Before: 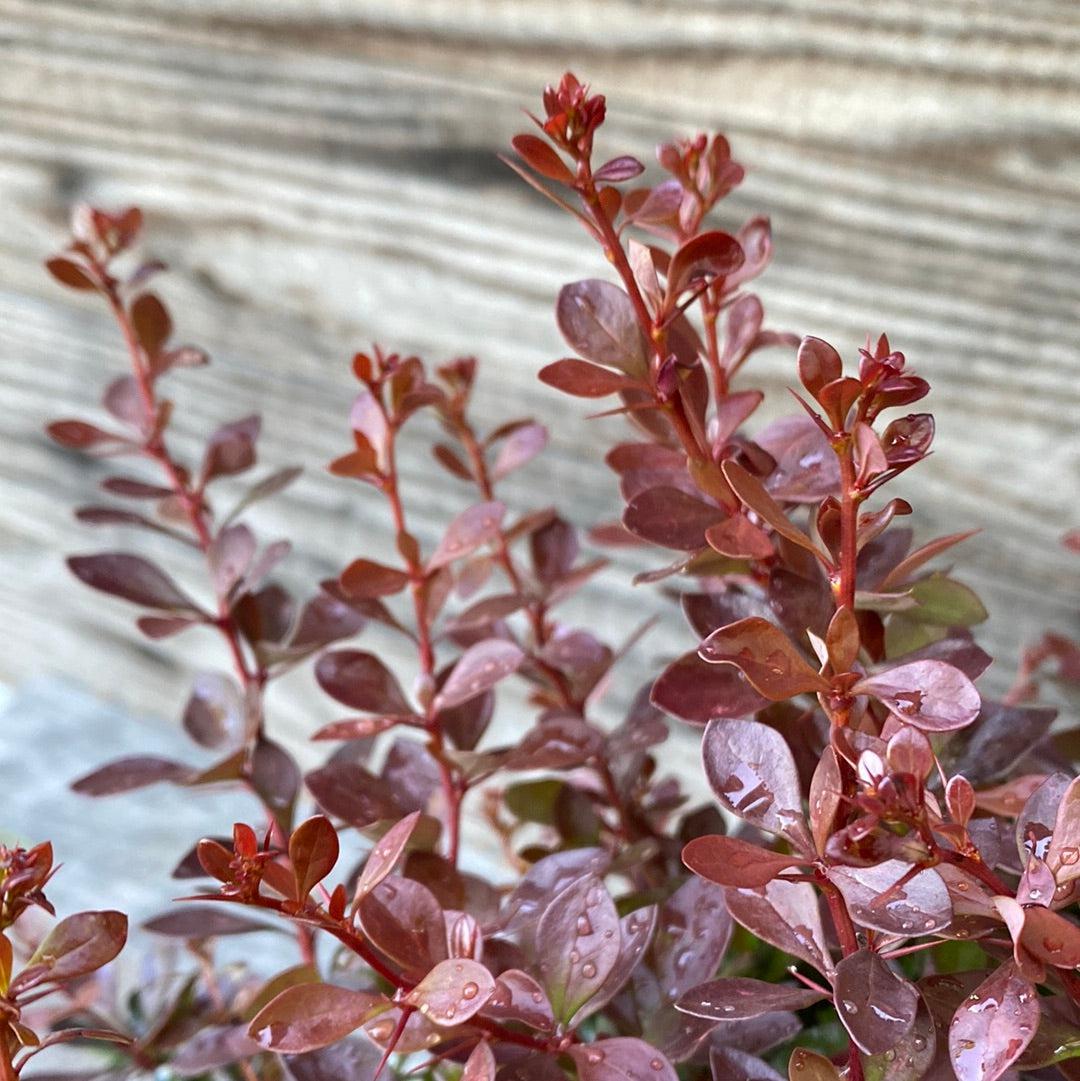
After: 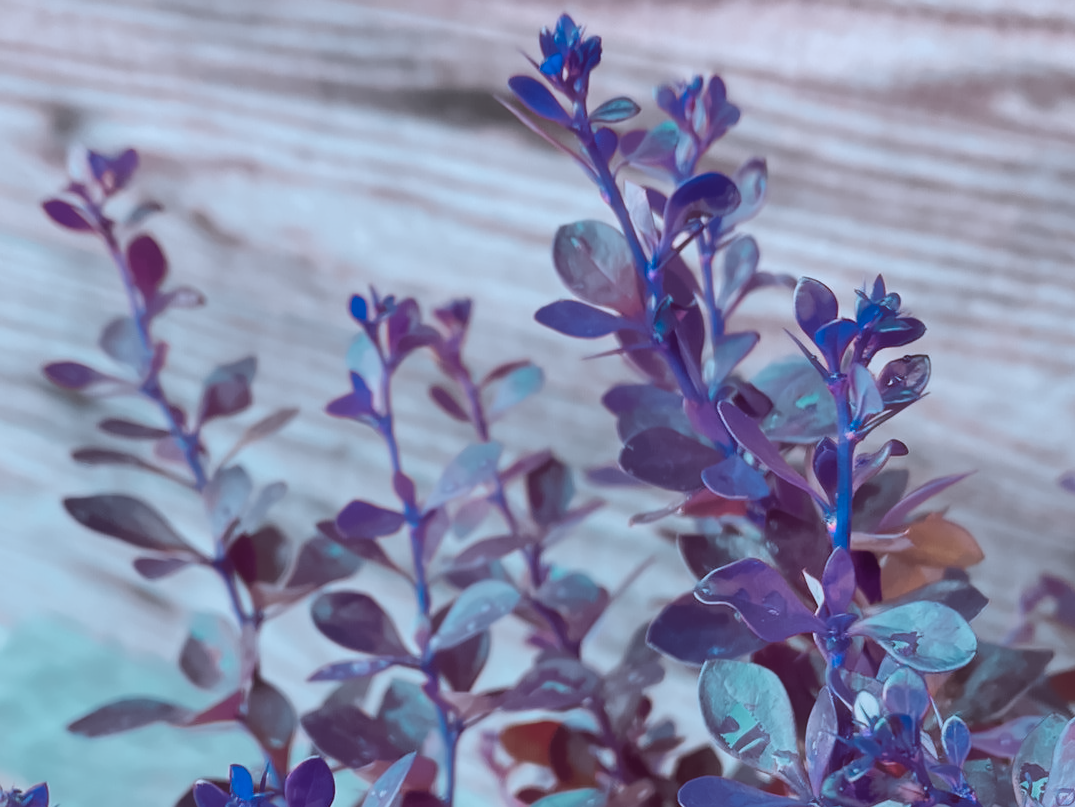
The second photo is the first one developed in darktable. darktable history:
crop: left 0.387%, top 5.469%, bottom 19.809%
color zones: curves: ch0 [(0.826, 0.353)]; ch1 [(0.242, 0.647) (0.889, 0.342)]; ch2 [(0.246, 0.089) (0.969, 0.068)]
color correction: highlights a* 15.46, highlights b* -20.56
denoise (profiled): patch size 2, strength 0.917, preserve shadows 1.02, bias correction -0.395, scattering 0.3, a [0, 0, 0], y [[0.5 ×7] ×4, [0.503, 0.998, 0.611, 0.451, 0.499, 0.537, 0.5], [0.5 ×7]]
surface blur: radius 20.21
haze removal: strength -0.09, distance 0.358
astrophoto denoise: patch size 3, strength 52%
tone curve: curves: ch0 [(0, 0) (0.641, 0.691) (1, 1)]
